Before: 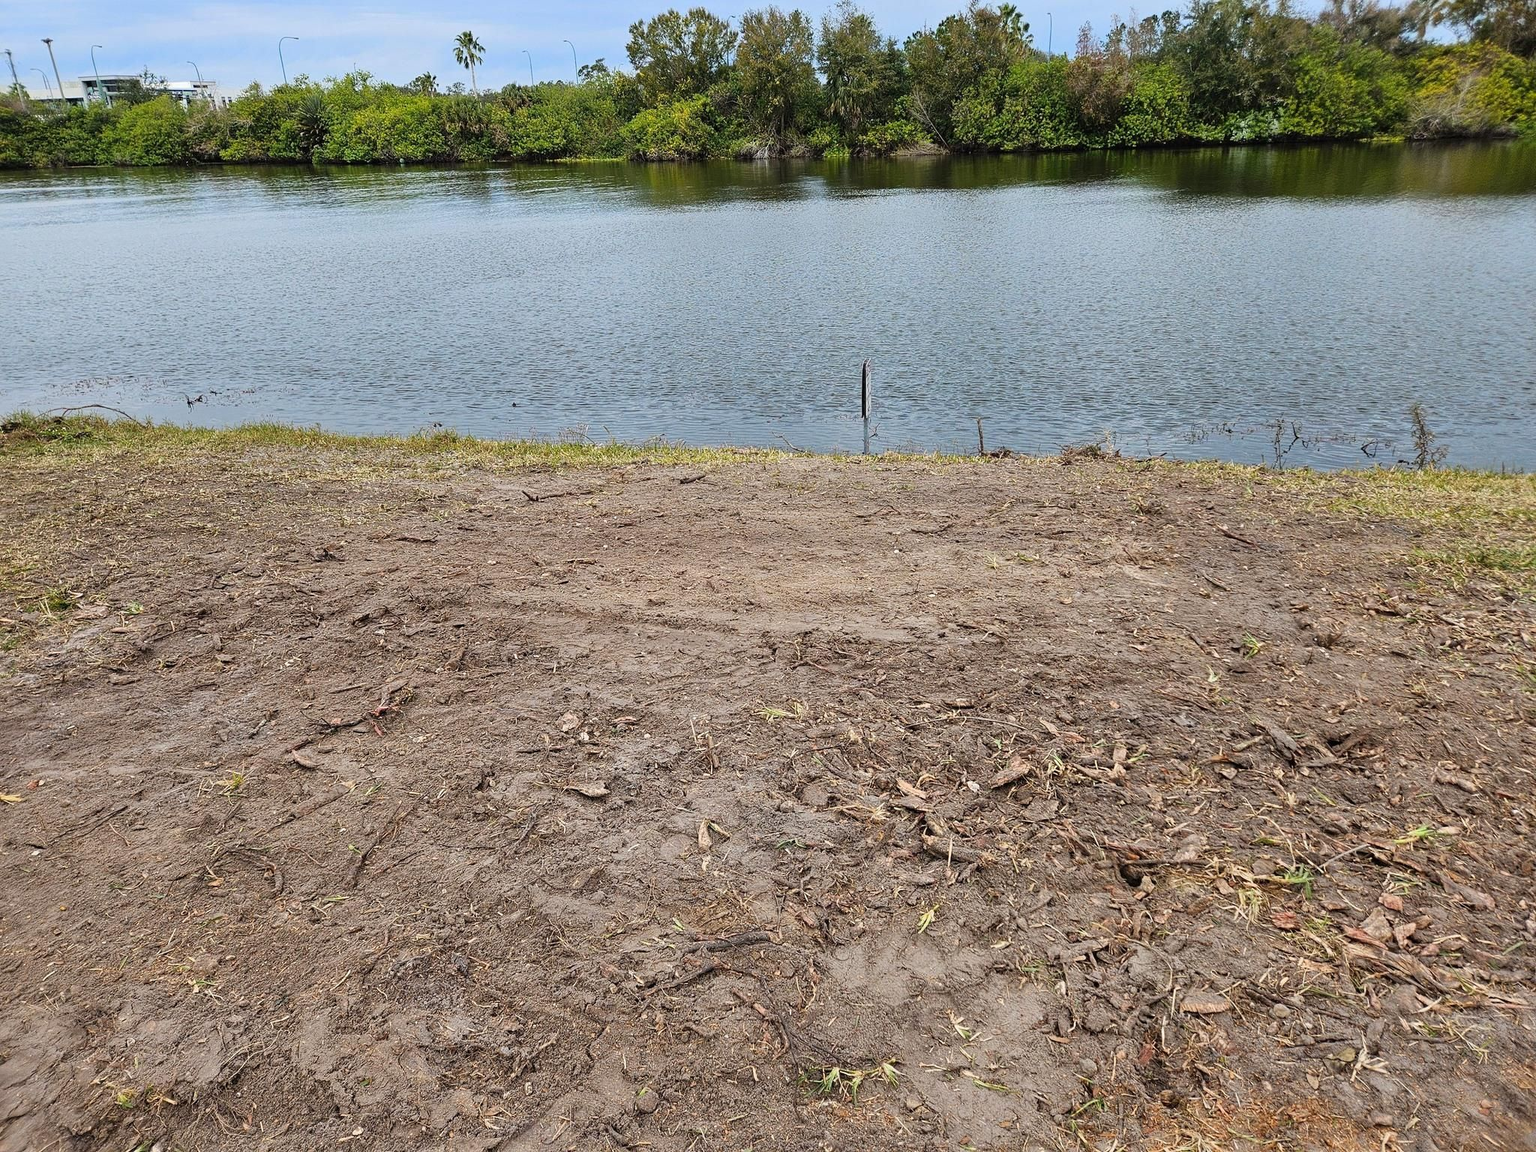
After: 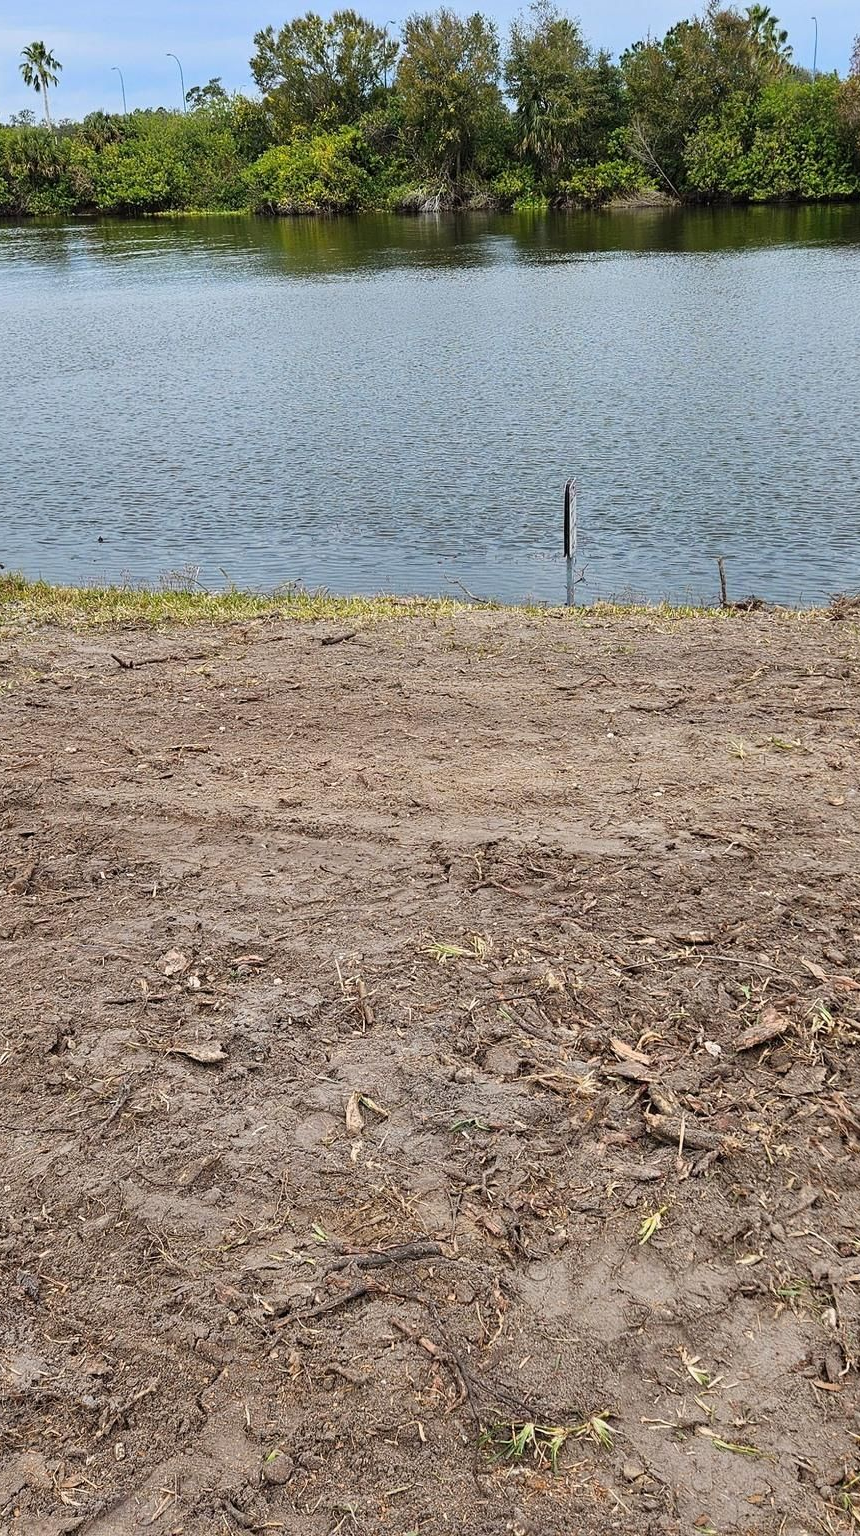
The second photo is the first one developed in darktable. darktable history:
local contrast: mode bilateral grid, contrast 15, coarseness 36, detail 105%, midtone range 0.2
crop: left 28.599%, right 29.404%
